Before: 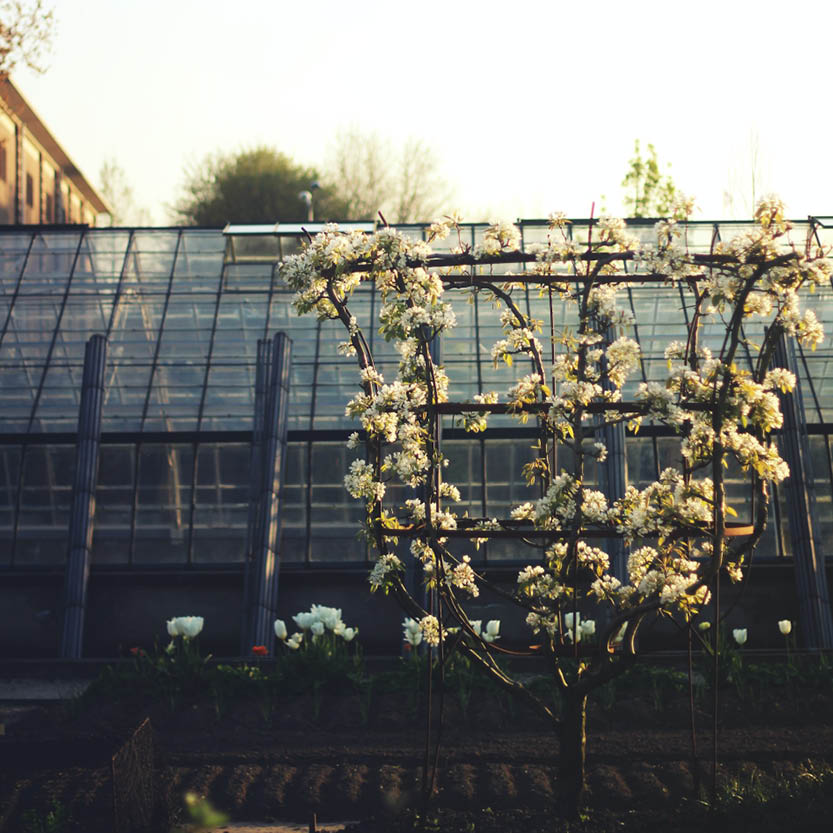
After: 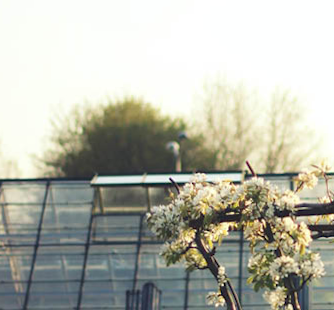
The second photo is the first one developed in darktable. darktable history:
rotate and perspective: rotation -0.45°, automatic cropping original format, crop left 0.008, crop right 0.992, crop top 0.012, crop bottom 0.988
crop: left 15.452%, top 5.459%, right 43.956%, bottom 56.62%
